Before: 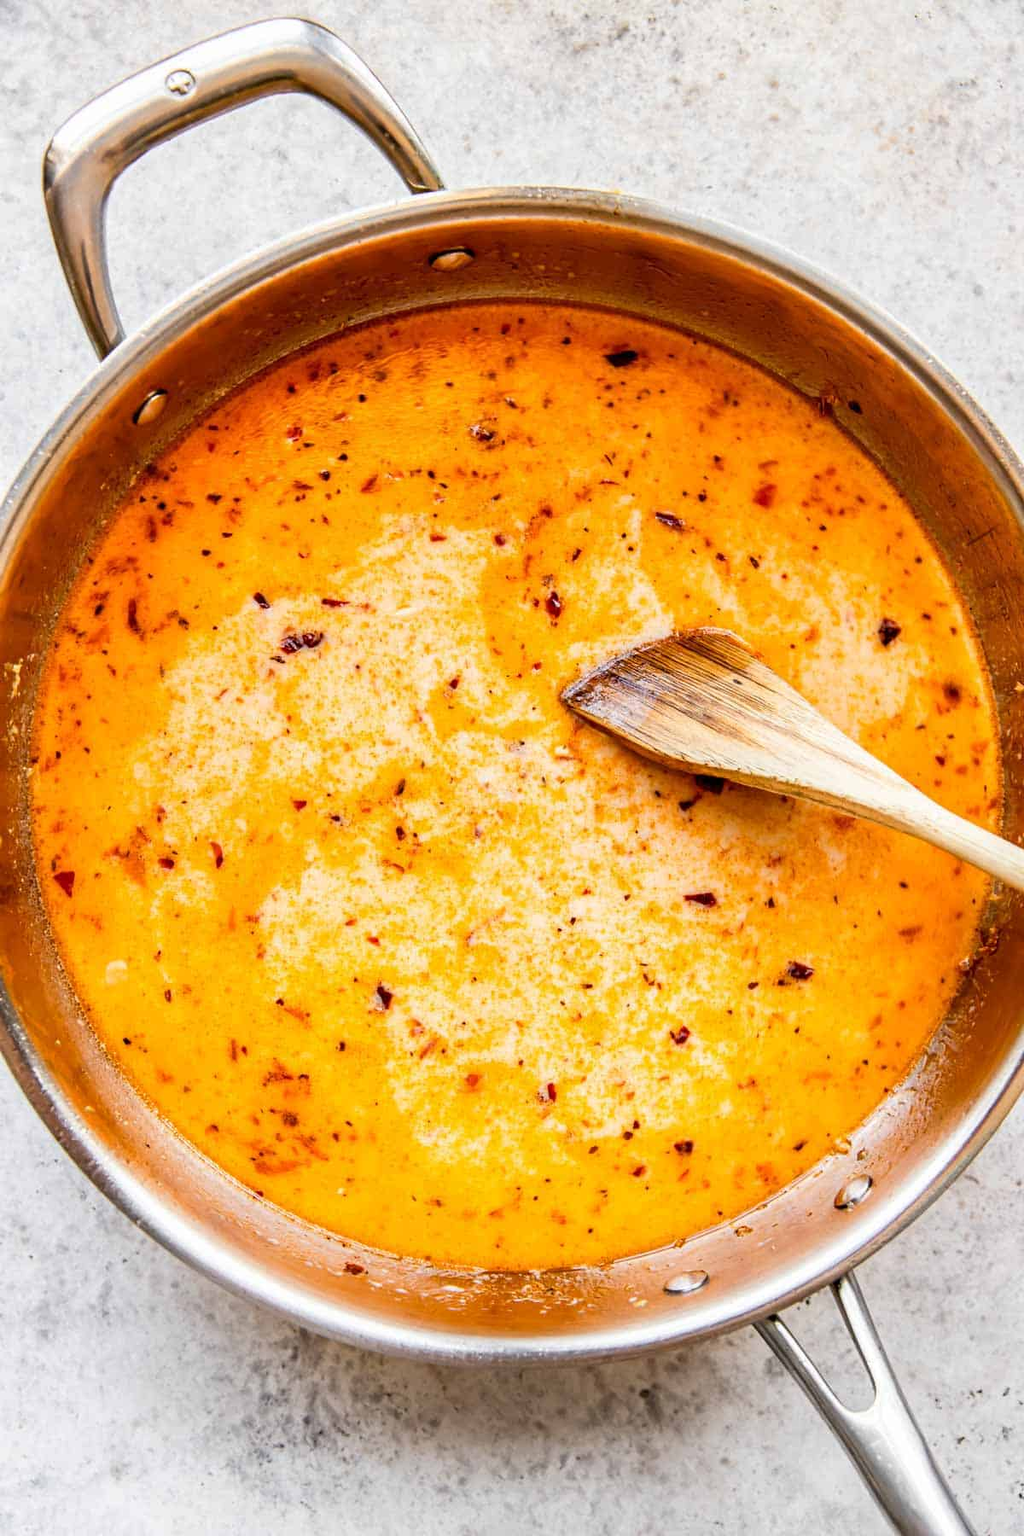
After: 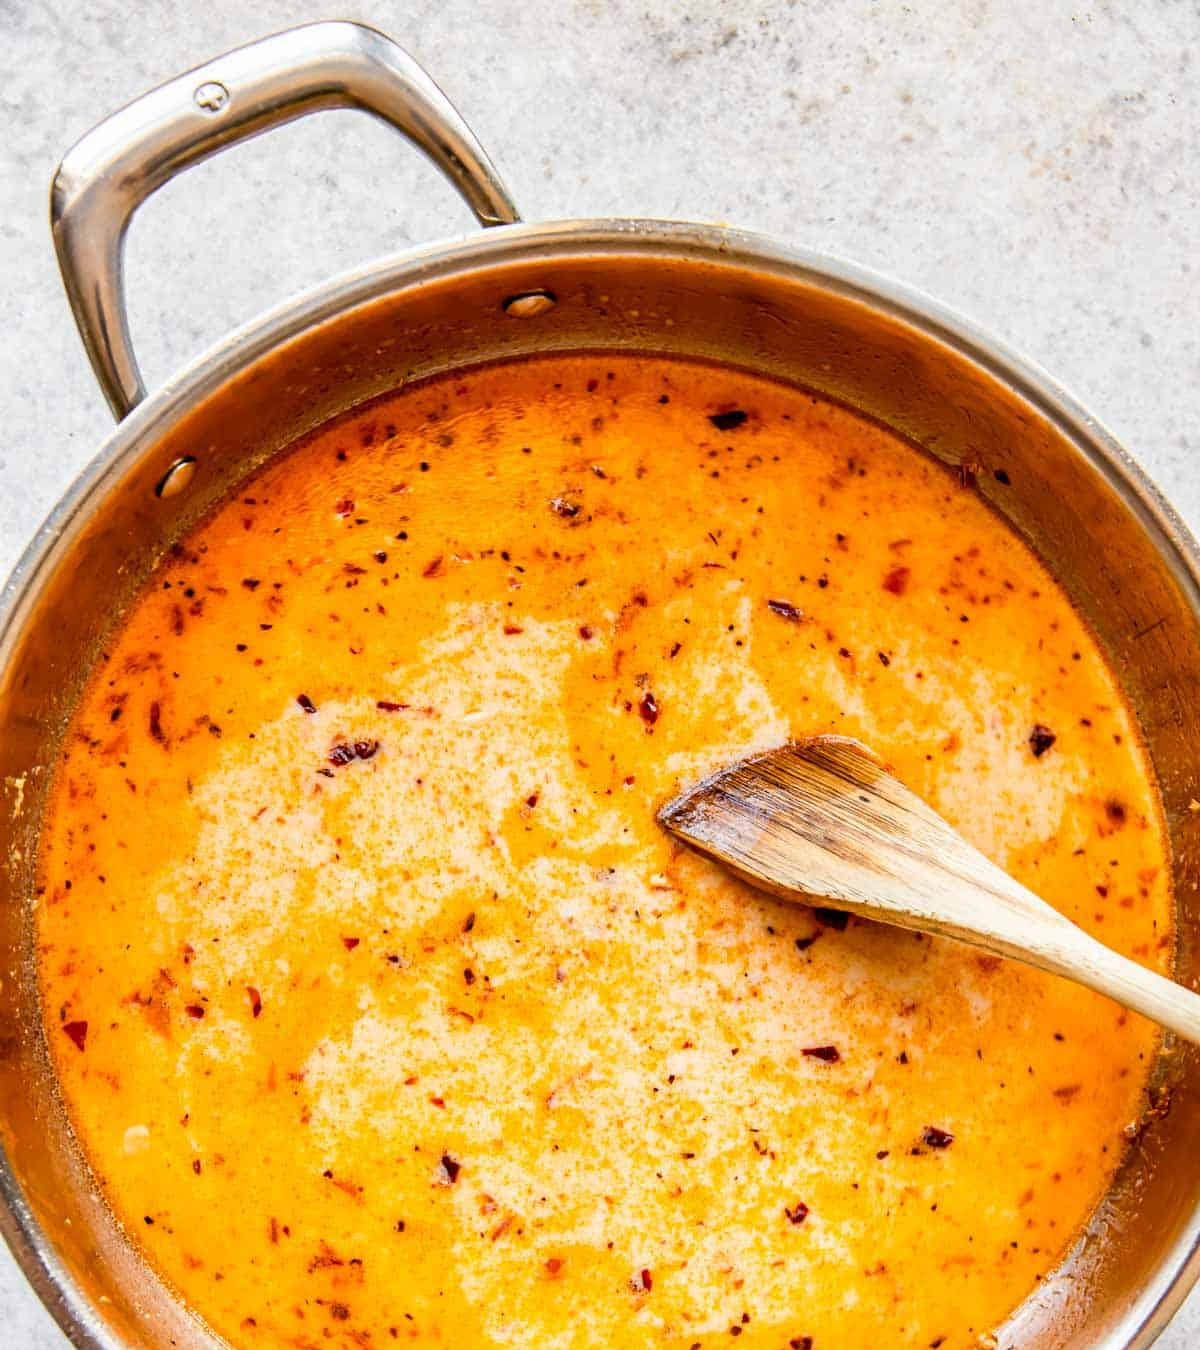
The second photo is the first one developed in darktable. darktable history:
crop: bottom 24.978%
